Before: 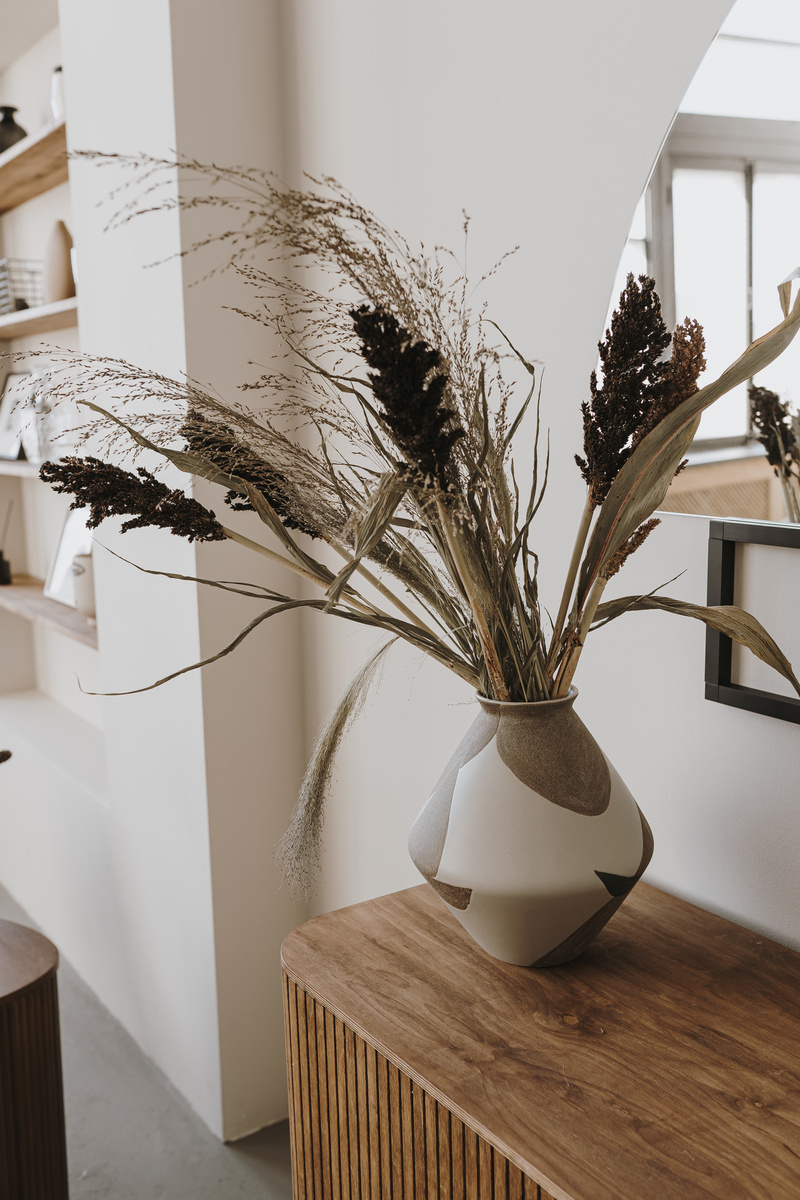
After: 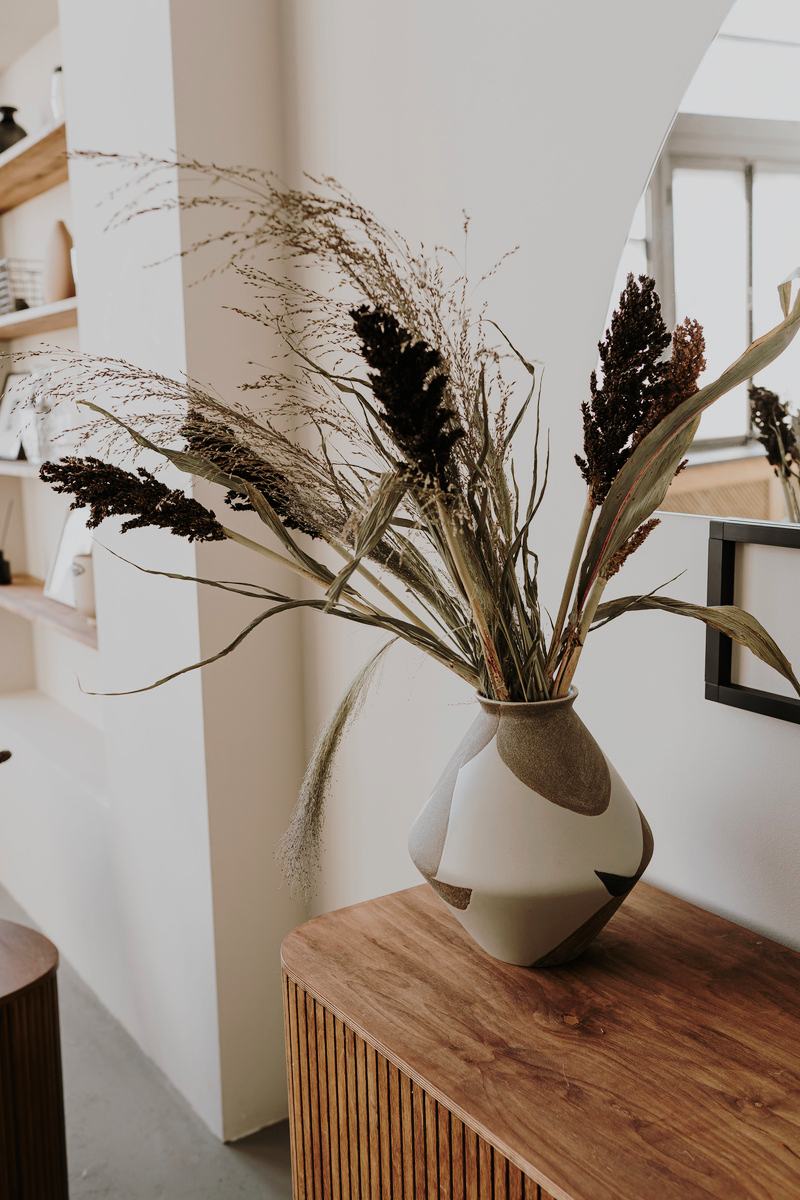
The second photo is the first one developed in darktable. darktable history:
contrast brightness saturation: contrast 0.136
color zones: curves: ch0 [(0, 0.533) (0.126, 0.533) (0.234, 0.533) (0.368, 0.357) (0.5, 0.5) (0.625, 0.5) (0.74, 0.637) (0.875, 0.5)]; ch1 [(0.004, 0.708) (0.129, 0.662) (0.25, 0.5) (0.375, 0.331) (0.496, 0.396) (0.625, 0.649) (0.739, 0.26) (0.875, 0.5) (1, 0.478)]; ch2 [(0, 0.409) (0.132, 0.403) (0.236, 0.558) (0.379, 0.448) (0.5, 0.5) (0.625, 0.5) (0.691, 0.39) (0.875, 0.5)]
filmic rgb: black relative exposure -8.03 EV, white relative exposure 4.01 EV, hardness 4.2, contrast 0.936, color science v6 (2022)
